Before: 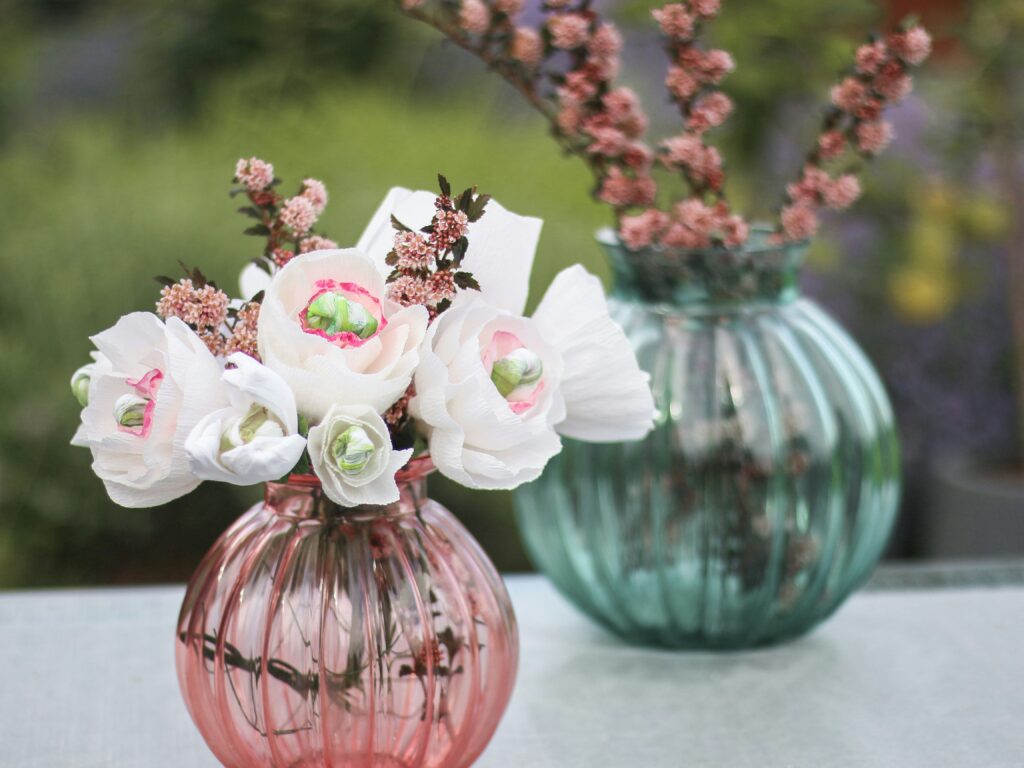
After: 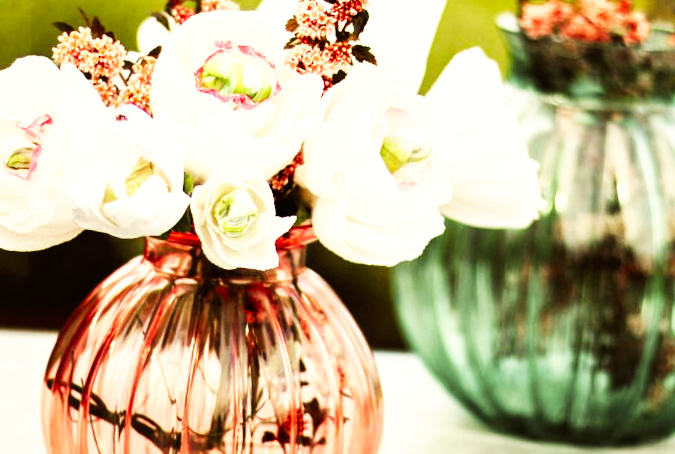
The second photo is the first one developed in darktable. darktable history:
base curve: curves: ch0 [(0, 0) (0.007, 0.004) (0.027, 0.03) (0.046, 0.07) (0.207, 0.54) (0.442, 0.872) (0.673, 0.972) (1, 1)], preserve colors none
rgb levels: mode RGB, independent channels, levels [[0, 0.474, 1], [0, 0.5, 1], [0, 0.5, 1]]
crop: left 13.312%, top 31.28%, right 24.627%, bottom 15.582%
rotate and perspective: rotation 5.12°, automatic cropping off
color balance: mode lift, gamma, gain (sRGB), lift [1.014, 0.966, 0.918, 0.87], gamma [0.86, 0.734, 0.918, 0.976], gain [1.063, 1.13, 1.063, 0.86]
